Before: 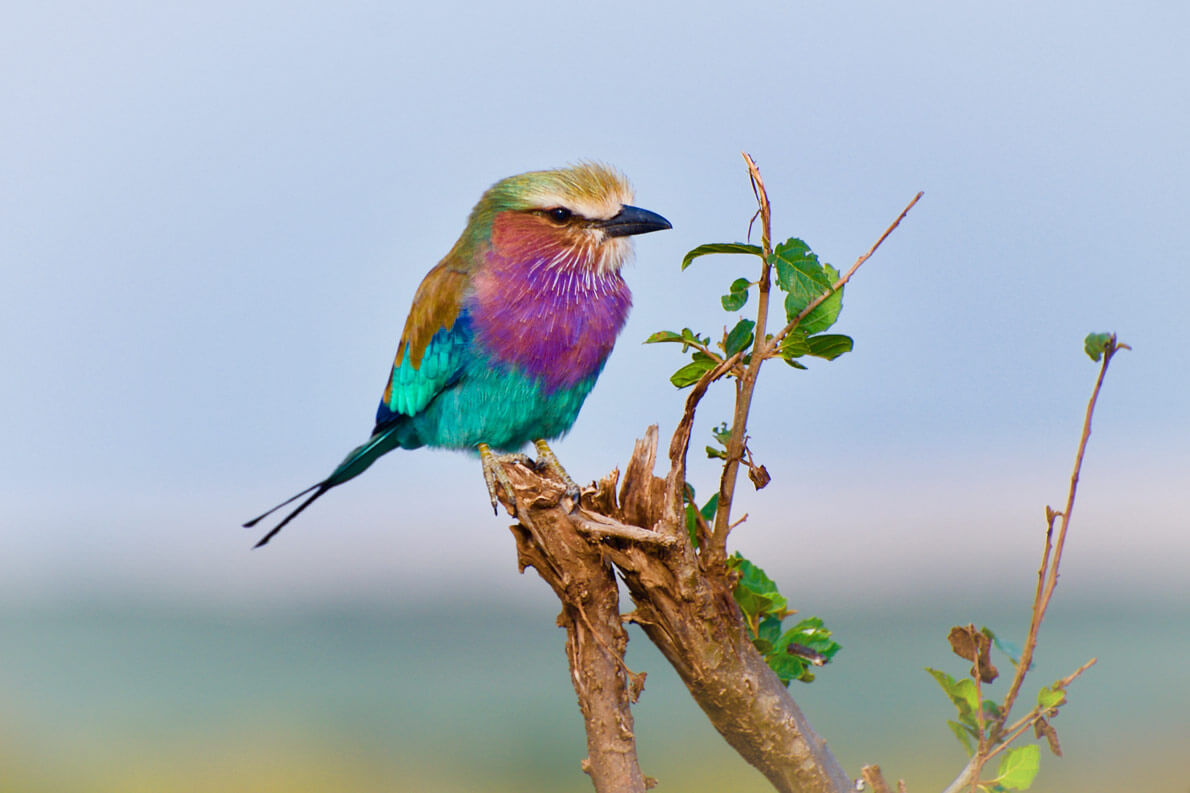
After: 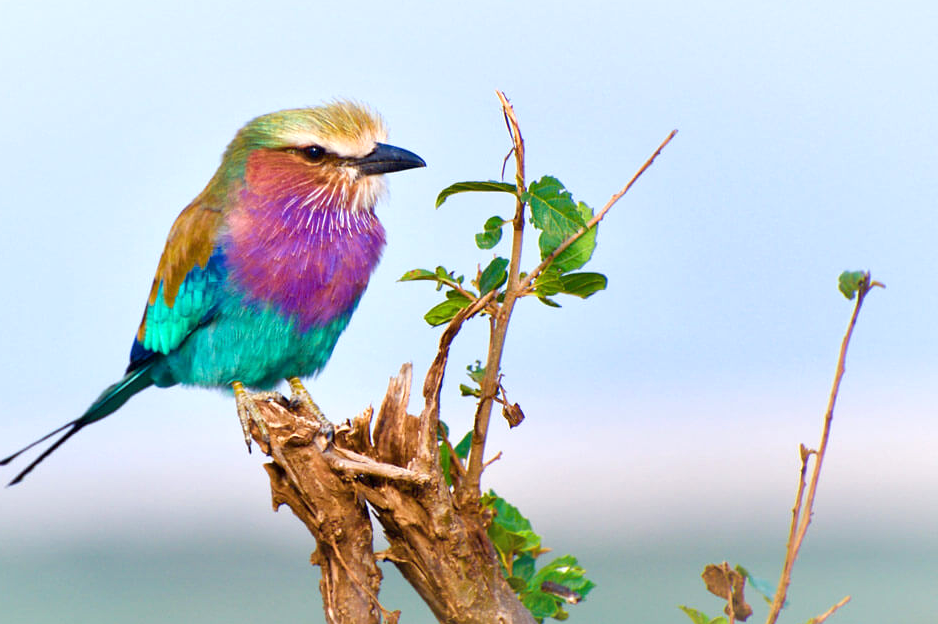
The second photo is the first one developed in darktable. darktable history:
crop and rotate: left 20.74%, top 7.912%, right 0.375%, bottom 13.378%
exposure: black level correction 0.001, exposure 0.5 EV, compensate exposure bias true, compensate highlight preservation false
